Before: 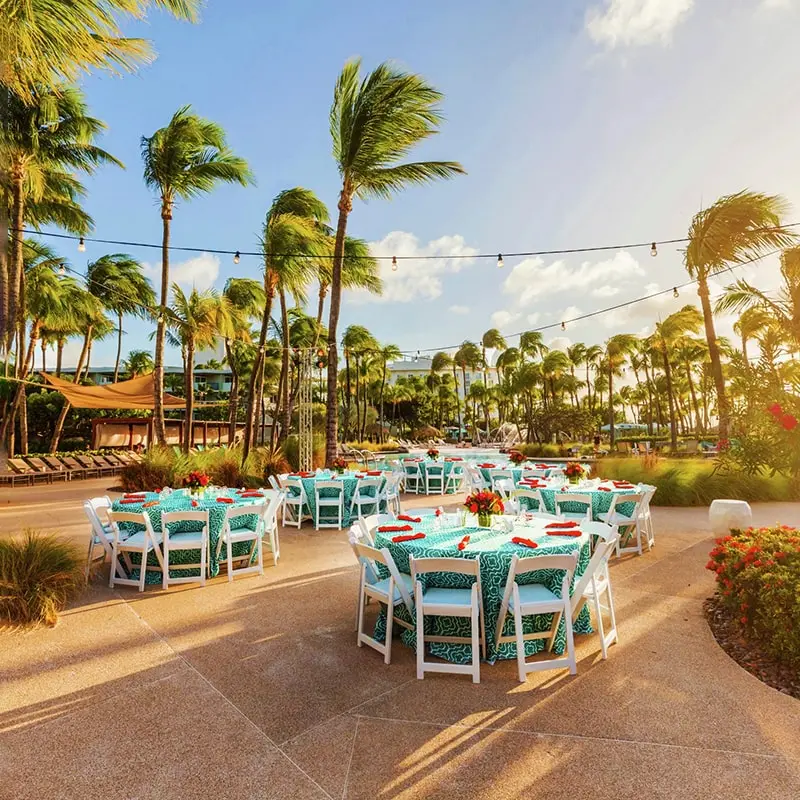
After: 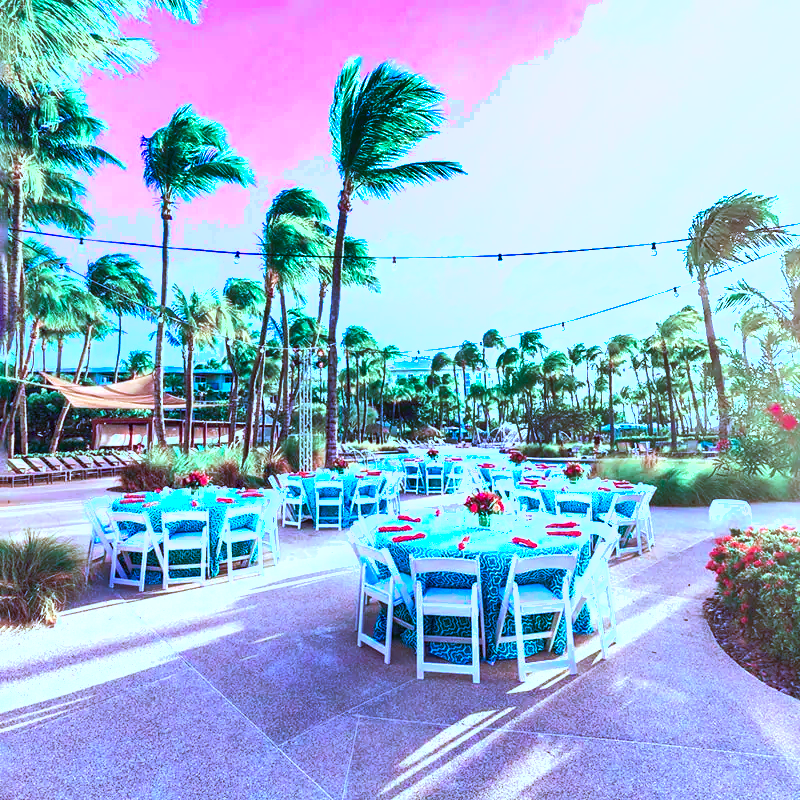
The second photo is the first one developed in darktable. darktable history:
exposure: black level correction 0, exposure 1.2 EV, compensate exposure bias true, compensate highlight preservation false
color calibration: output R [0.948, 0.091, -0.04, 0], output G [-0.3, 1.384, -0.085, 0], output B [-0.108, 0.061, 1.08, 0], illuminant as shot in camera, x 0.484, y 0.43, temperature 2405.29 K
shadows and highlights: low approximation 0.01, soften with gaussian
